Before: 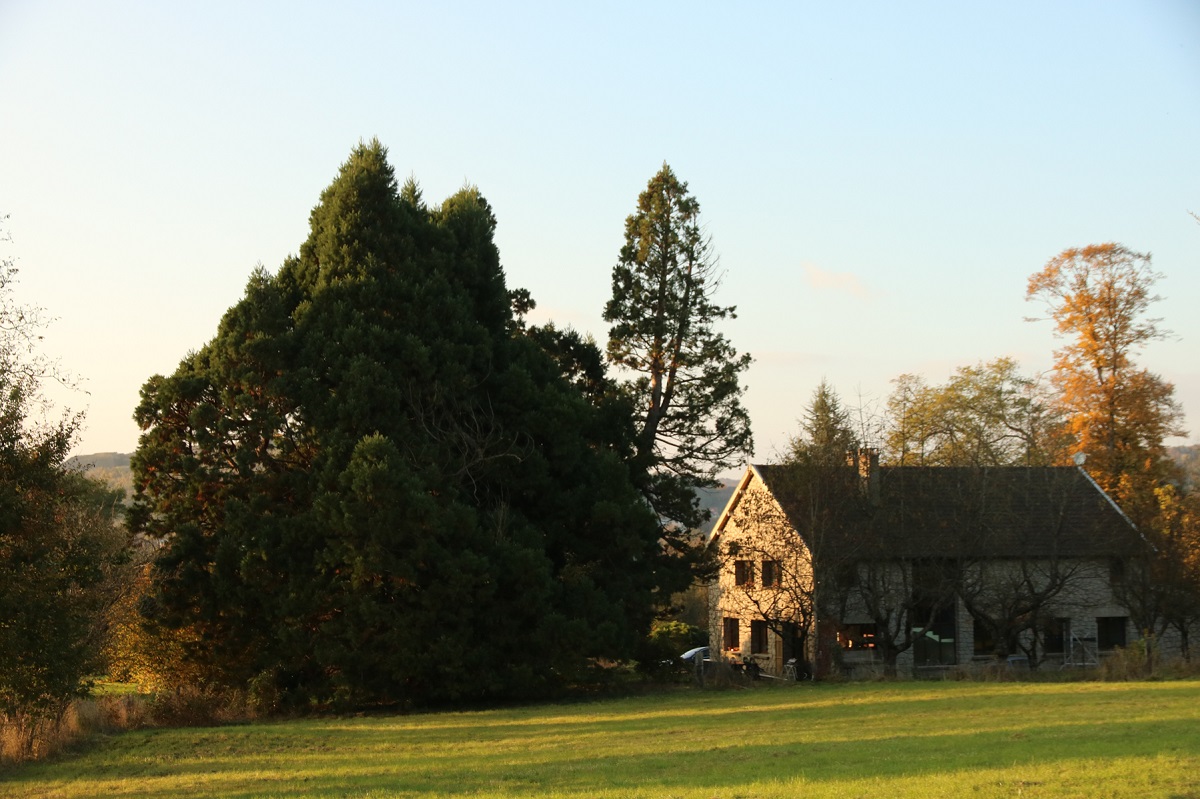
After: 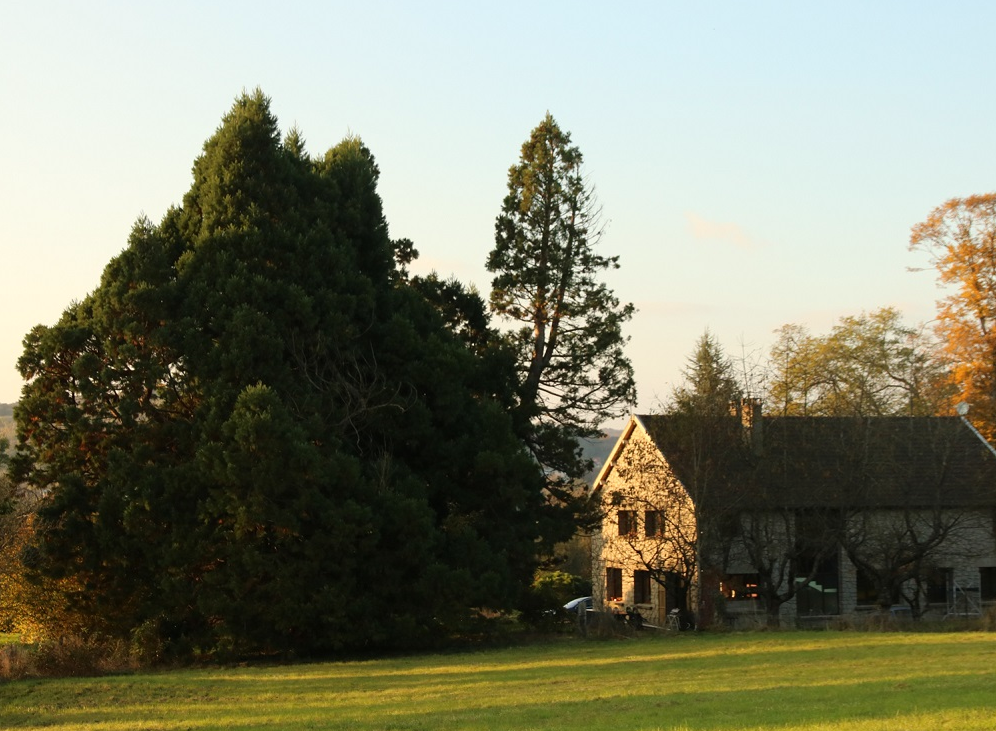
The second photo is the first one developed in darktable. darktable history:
crop: left 9.827%, top 6.314%, right 7.138%, bottom 2.186%
color correction: highlights b* 3.01
